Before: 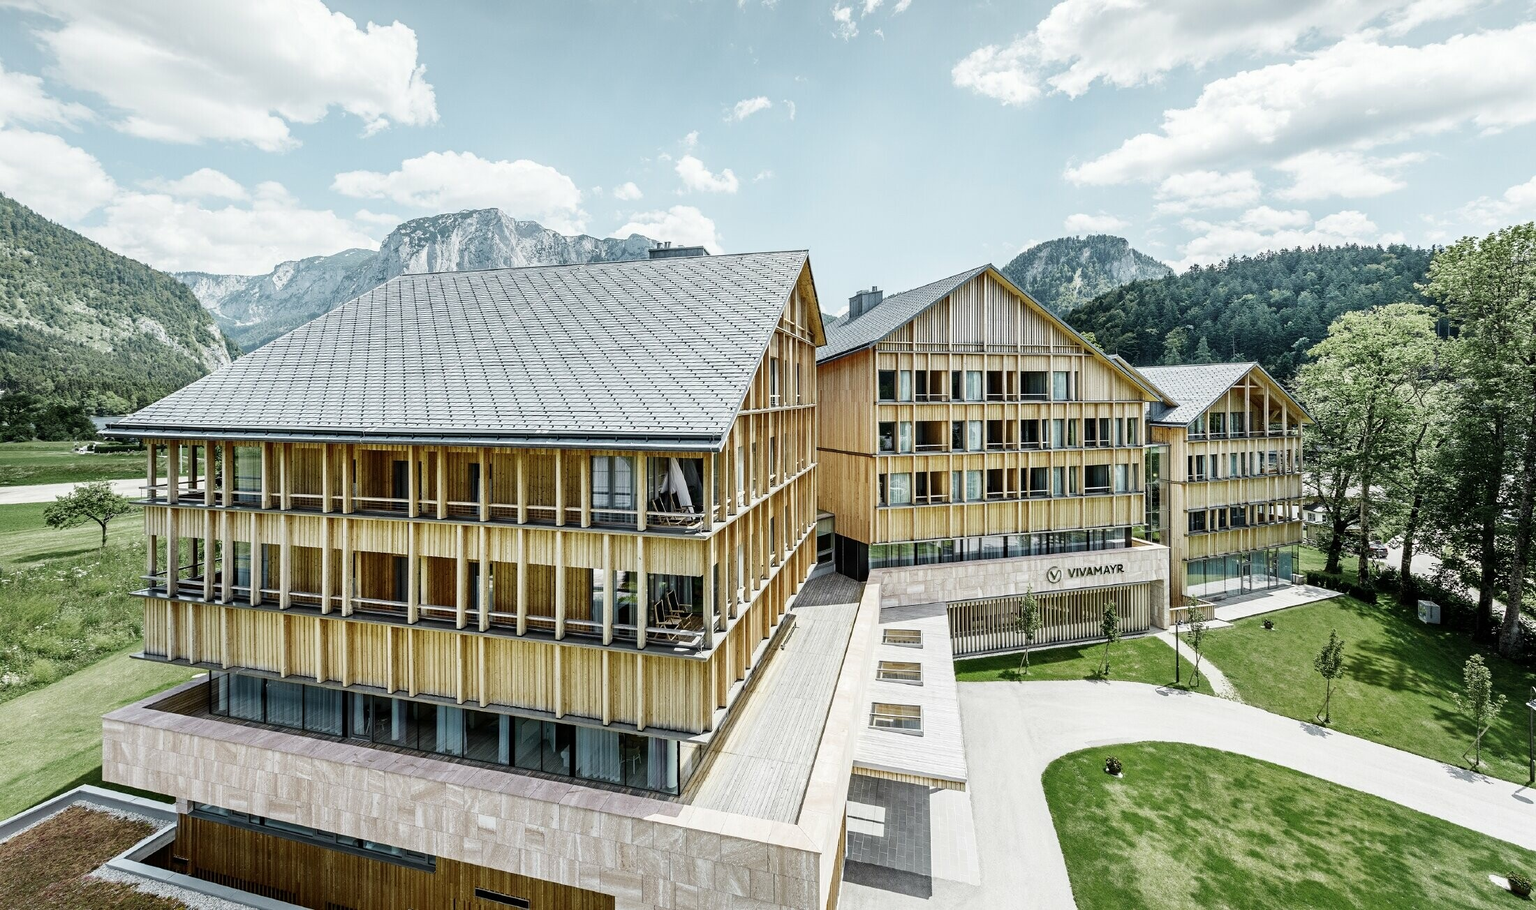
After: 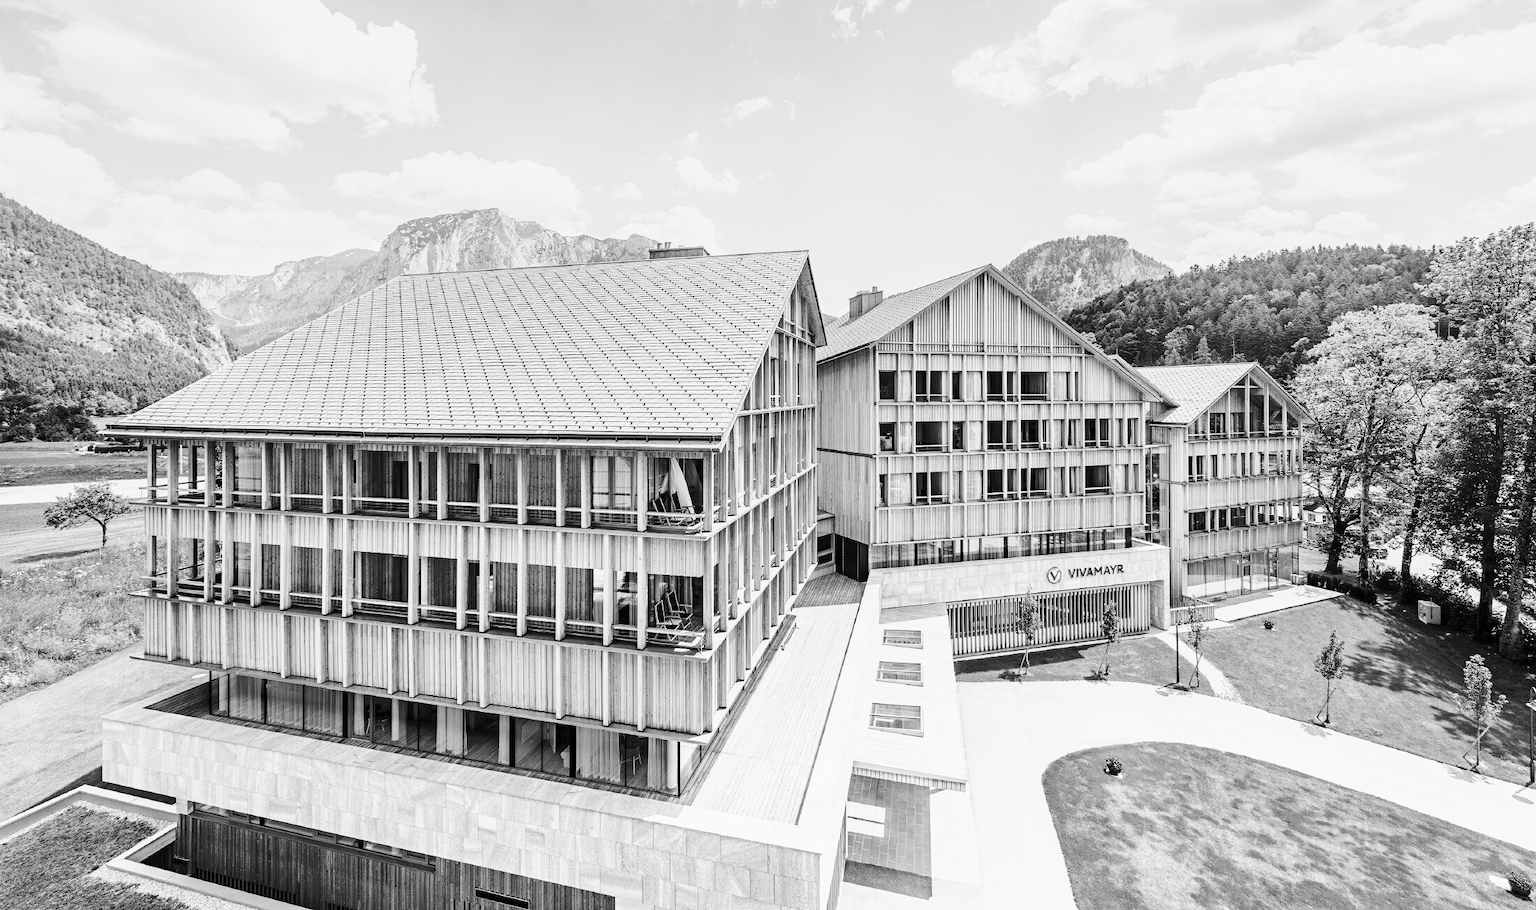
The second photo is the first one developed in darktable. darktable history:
white balance: red 0.766, blue 1.537
contrast brightness saturation: brightness 0.15
graduated density: rotation 5.63°, offset 76.9
base curve: curves: ch0 [(0, 0) (0.032, 0.037) (0.105, 0.228) (0.435, 0.76) (0.856, 0.983) (1, 1)], preserve colors none
color contrast: green-magenta contrast 0, blue-yellow contrast 0
